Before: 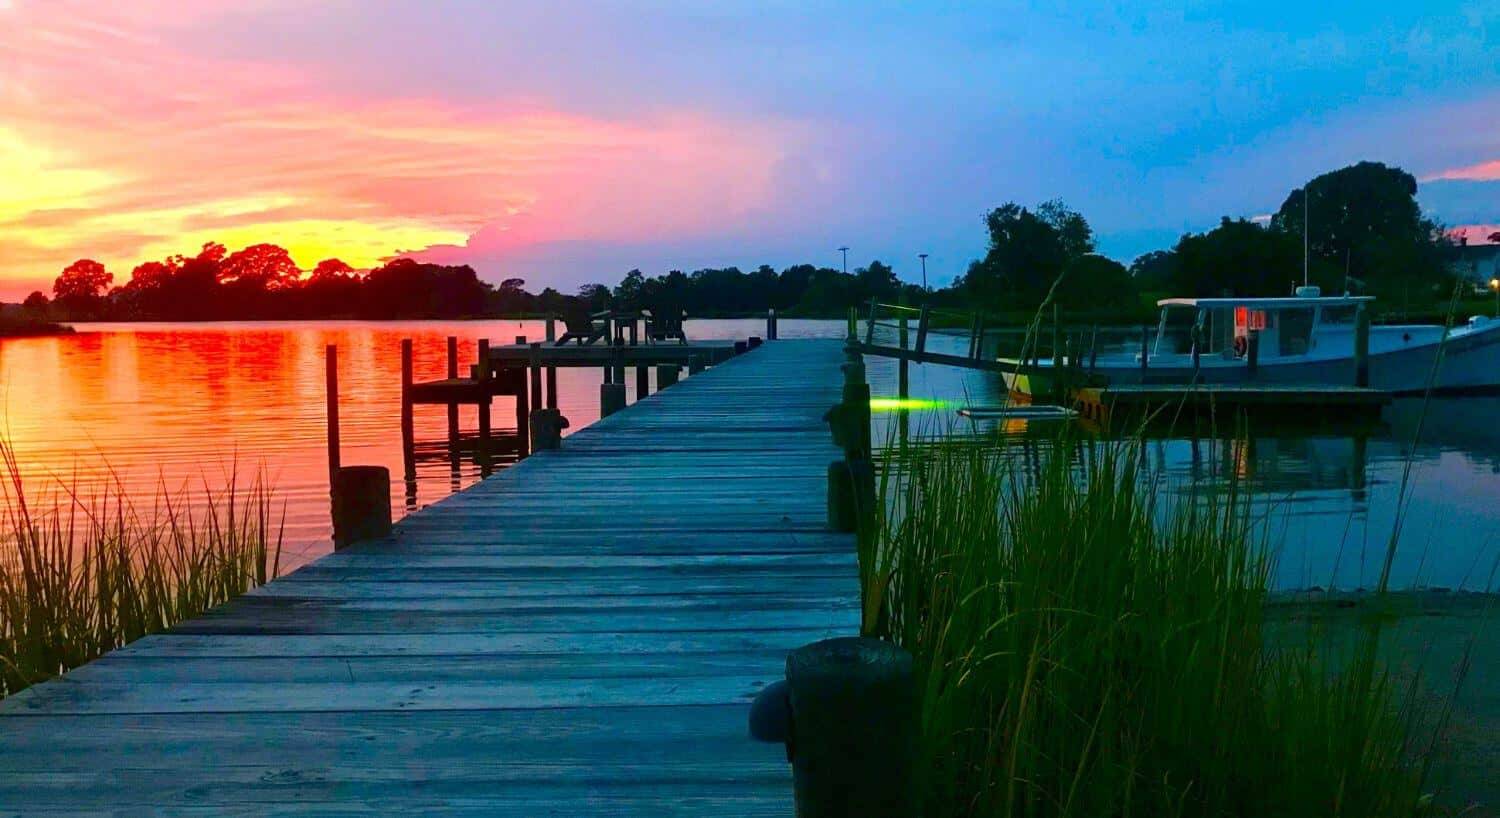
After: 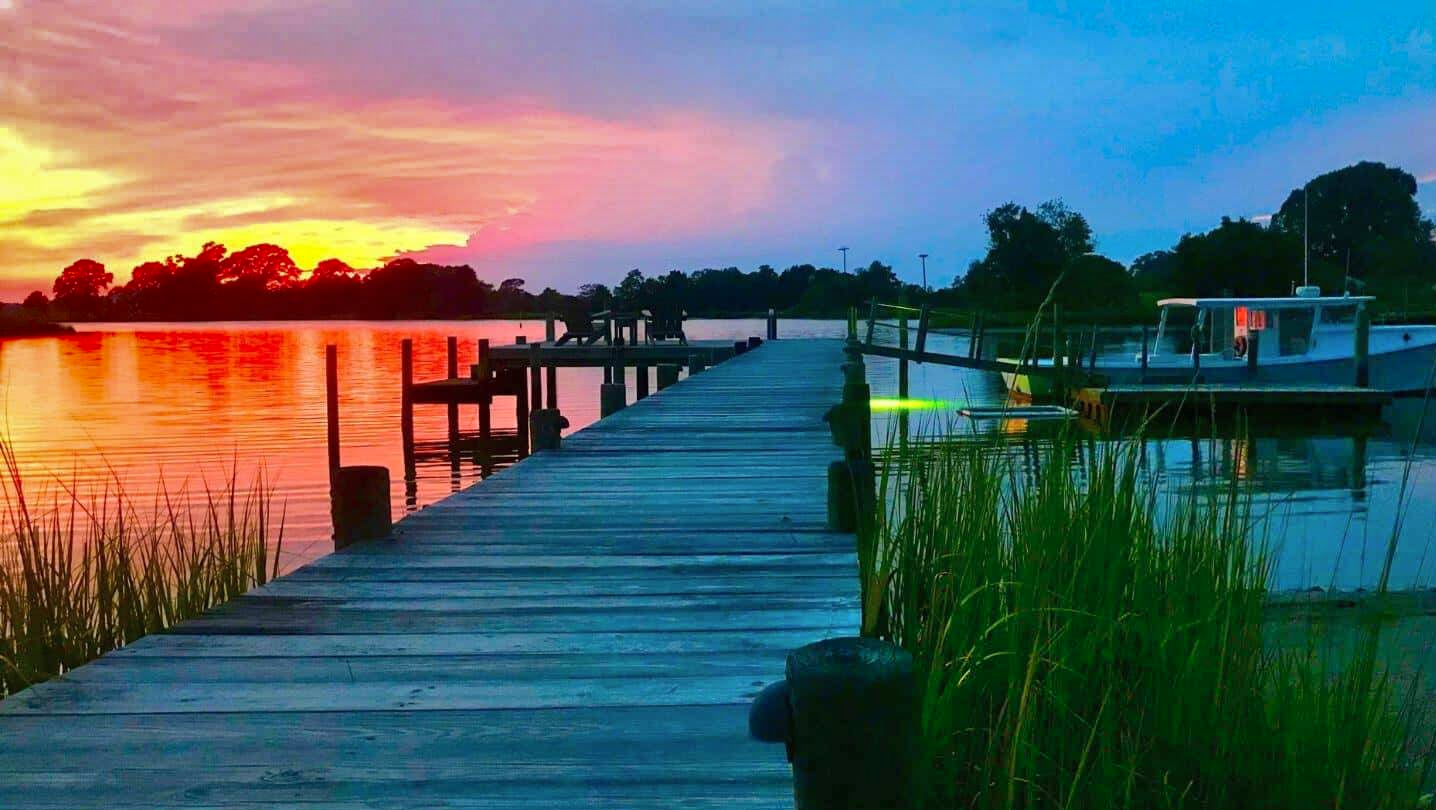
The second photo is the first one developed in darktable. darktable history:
shadows and highlights: white point adjustment 0.118, highlights -69.25, soften with gaussian
crop: right 4.205%, bottom 0.032%
